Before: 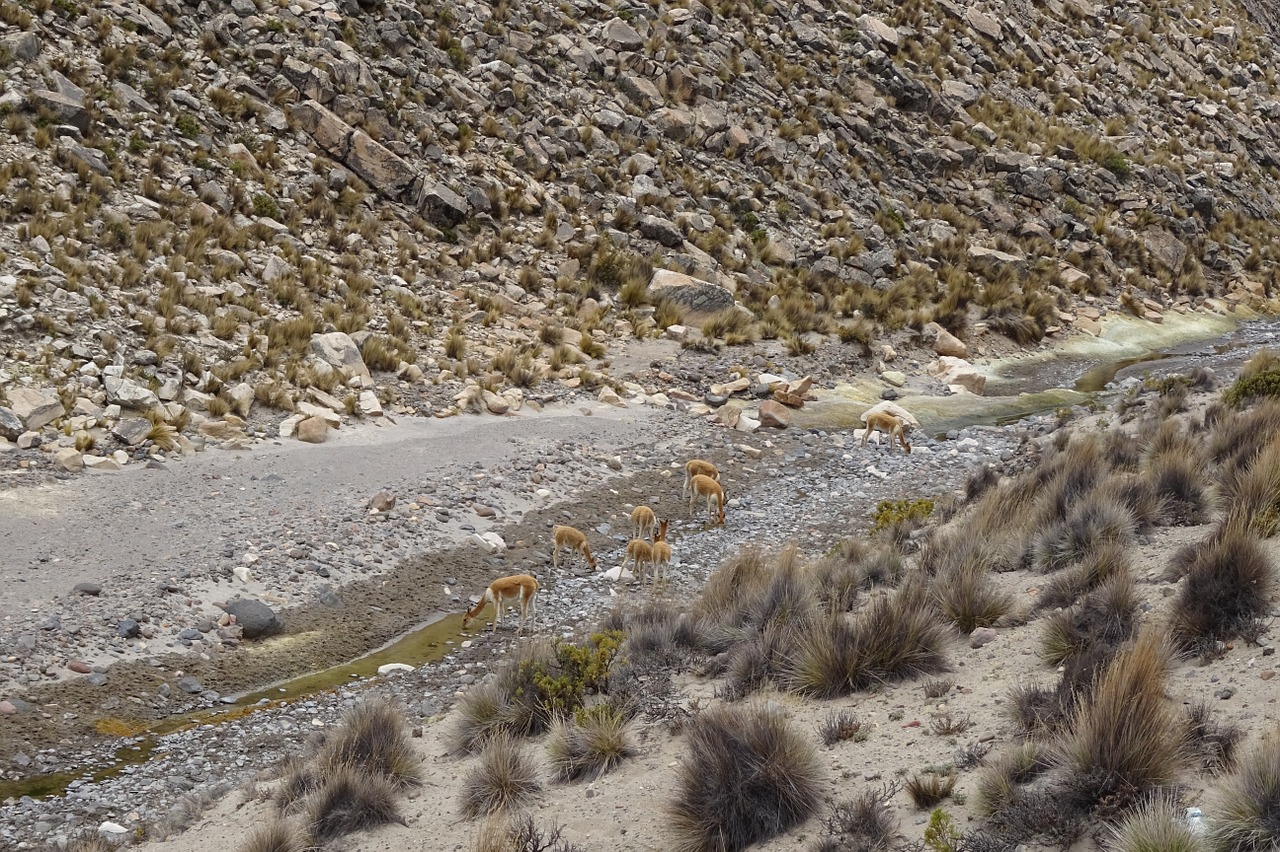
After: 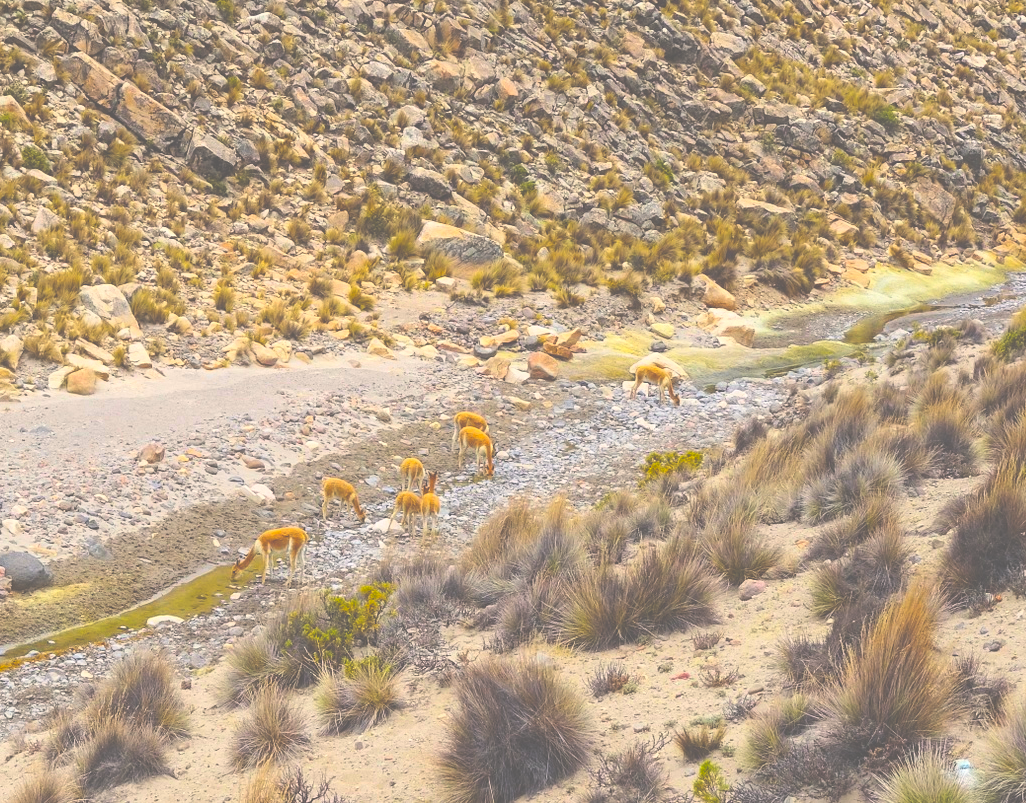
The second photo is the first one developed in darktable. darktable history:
exposure: black level correction -0.063, exposure -0.05 EV, compensate highlight preservation false
contrast brightness saturation: contrast 0.238, brightness 0.245, saturation 0.389
crop and rotate: left 18.107%, top 5.731%, right 1.728%
color balance rgb: highlights gain › chroma 1.044%, highlights gain › hue 68.5°, perceptual saturation grading › global saturation 75.467%, perceptual saturation grading › shadows -29.333%, perceptual brilliance grading › global brilliance 3.211%, global vibrance 20%
